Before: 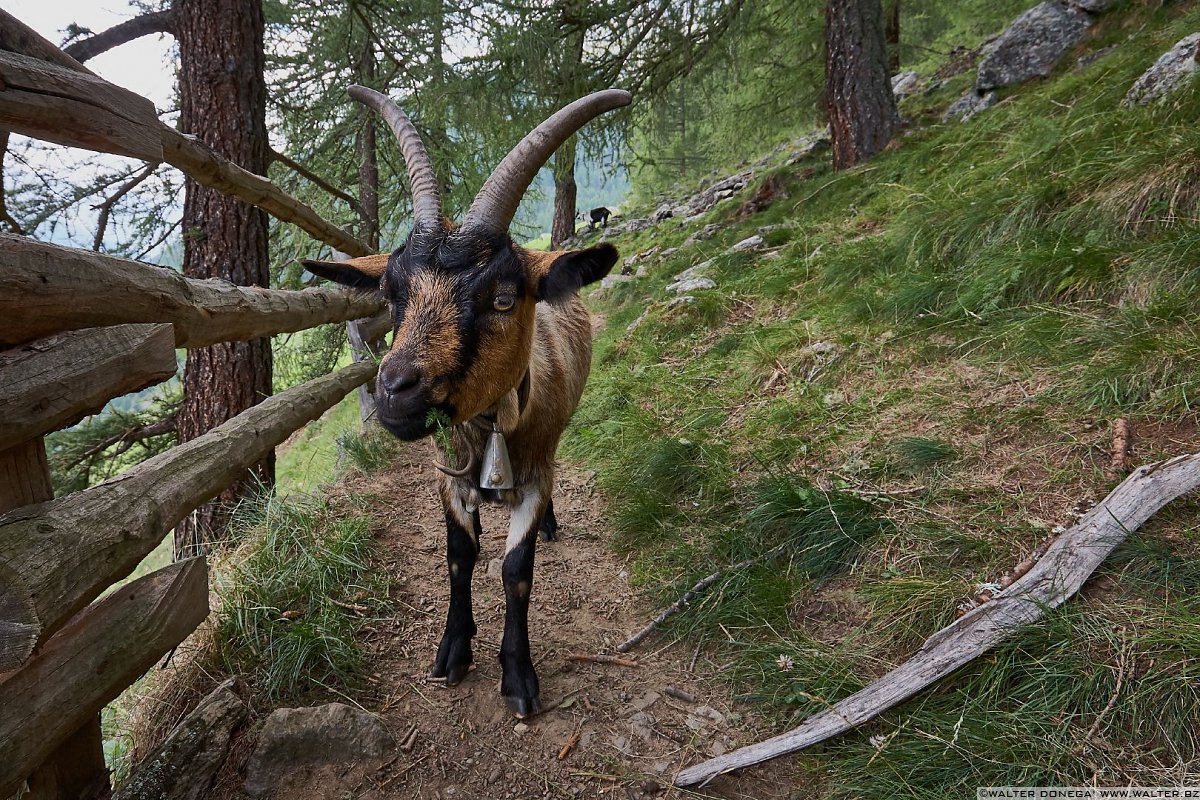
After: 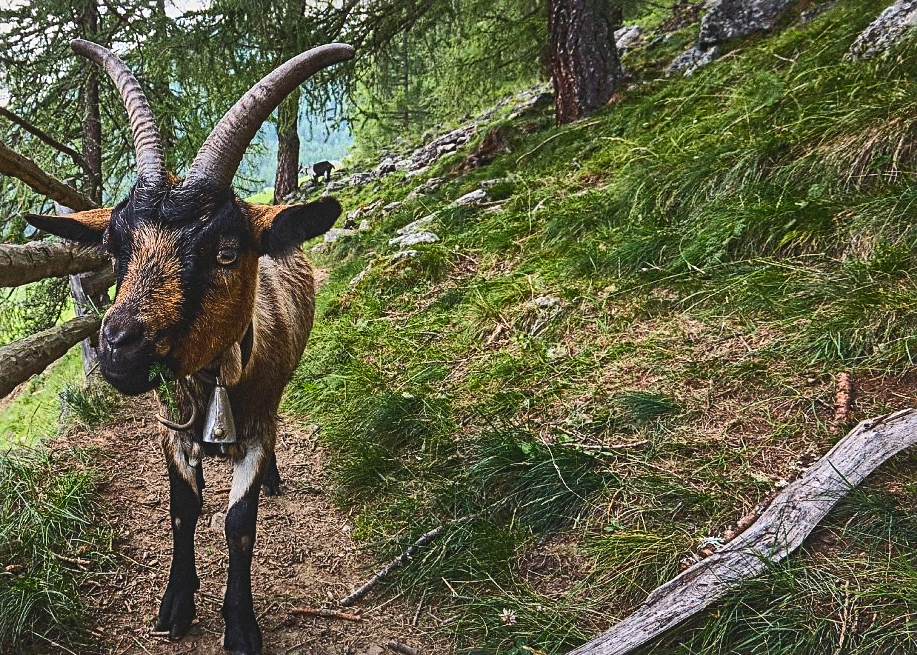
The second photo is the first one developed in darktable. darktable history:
exposure: black level correction -0.028, compensate highlight preservation false
sharpen: radius 2.767
color balance rgb: linear chroma grading › global chroma 15%, perceptual saturation grading › global saturation 30%
grain: coarseness 0.09 ISO, strength 40%
crop: left 23.095%, top 5.827%, bottom 11.854%
local contrast: on, module defaults
contrast brightness saturation: contrast 0.28
